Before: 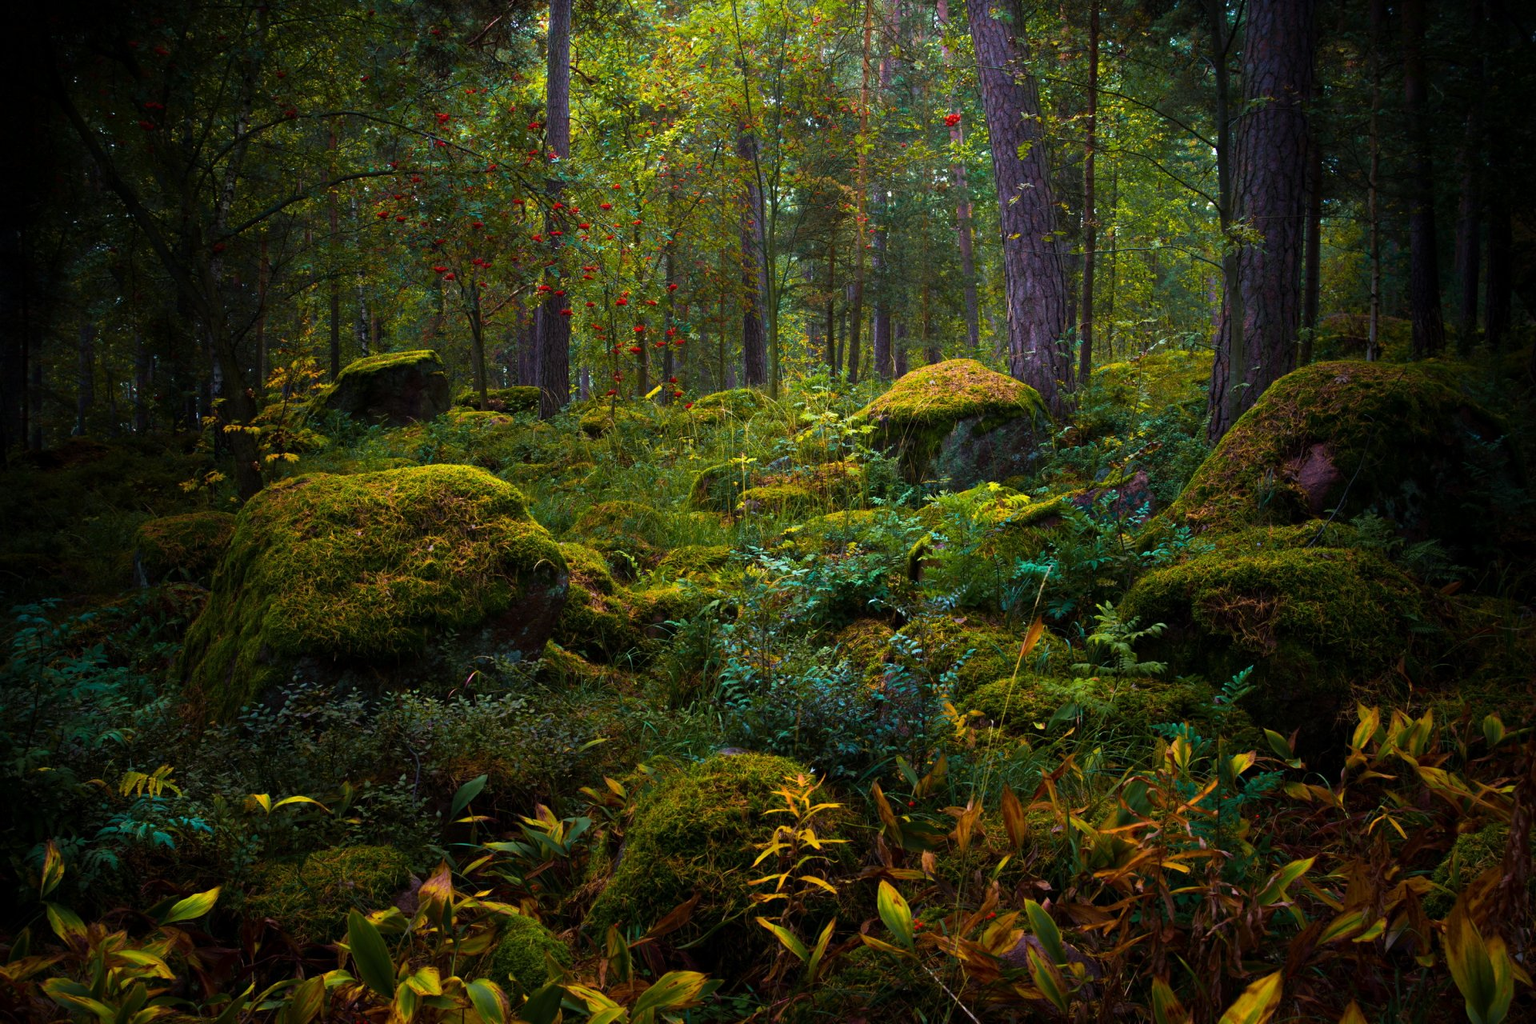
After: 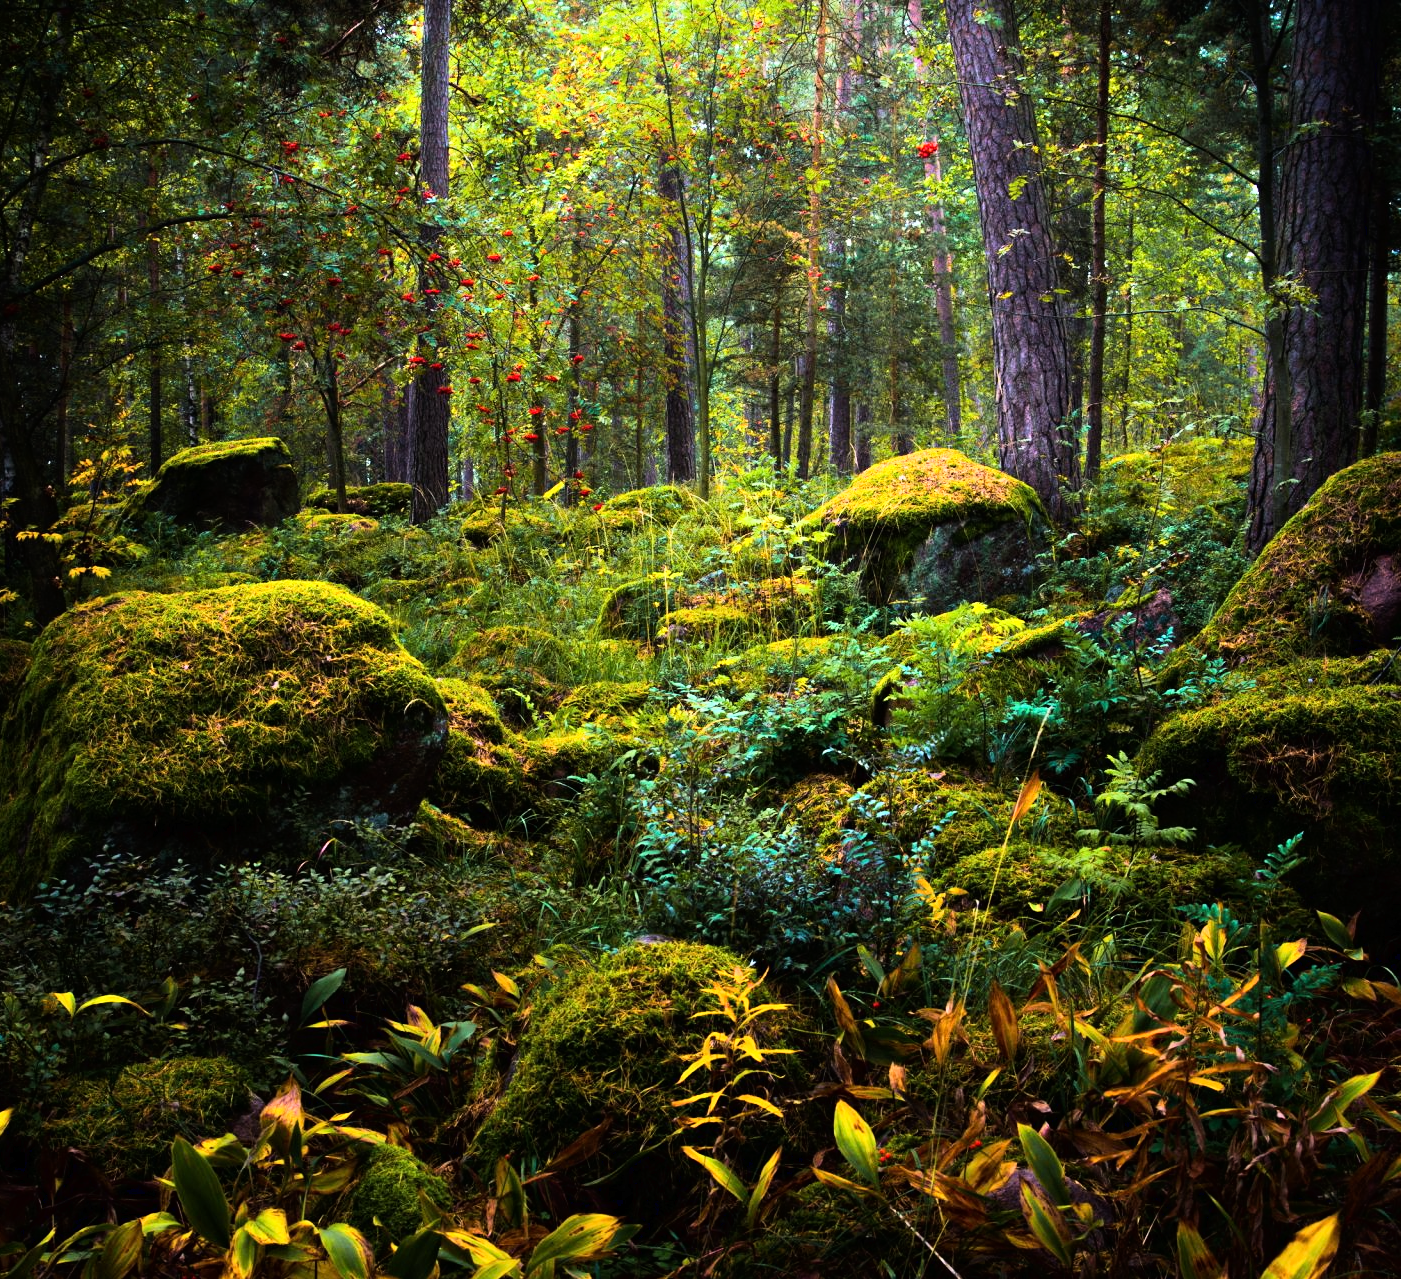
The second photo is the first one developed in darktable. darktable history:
crop: left 13.725%, top 0%, right 13.285%
base curve: curves: ch0 [(0, 0) (0.007, 0.004) (0.027, 0.03) (0.046, 0.07) (0.207, 0.54) (0.442, 0.872) (0.673, 0.972) (1, 1)]
